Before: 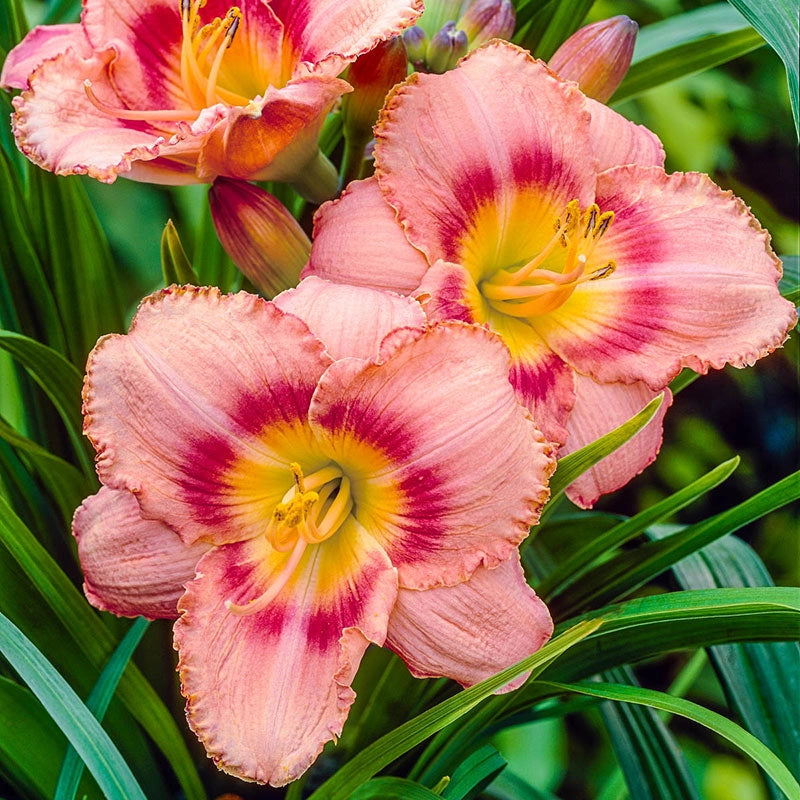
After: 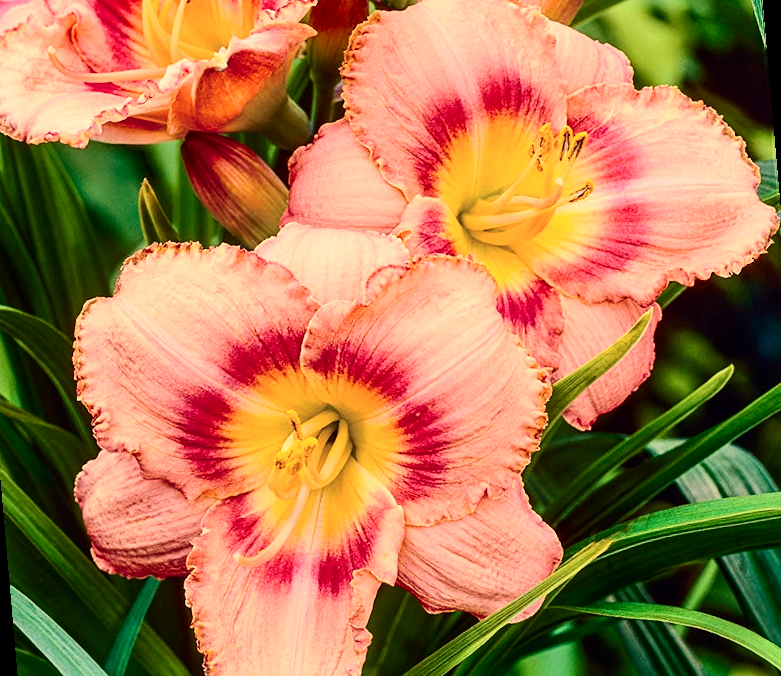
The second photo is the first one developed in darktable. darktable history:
contrast brightness saturation: contrast 0.28
rotate and perspective: rotation -5°, crop left 0.05, crop right 0.952, crop top 0.11, crop bottom 0.89
exposure: compensate highlight preservation false
white balance: red 1.123, blue 0.83
